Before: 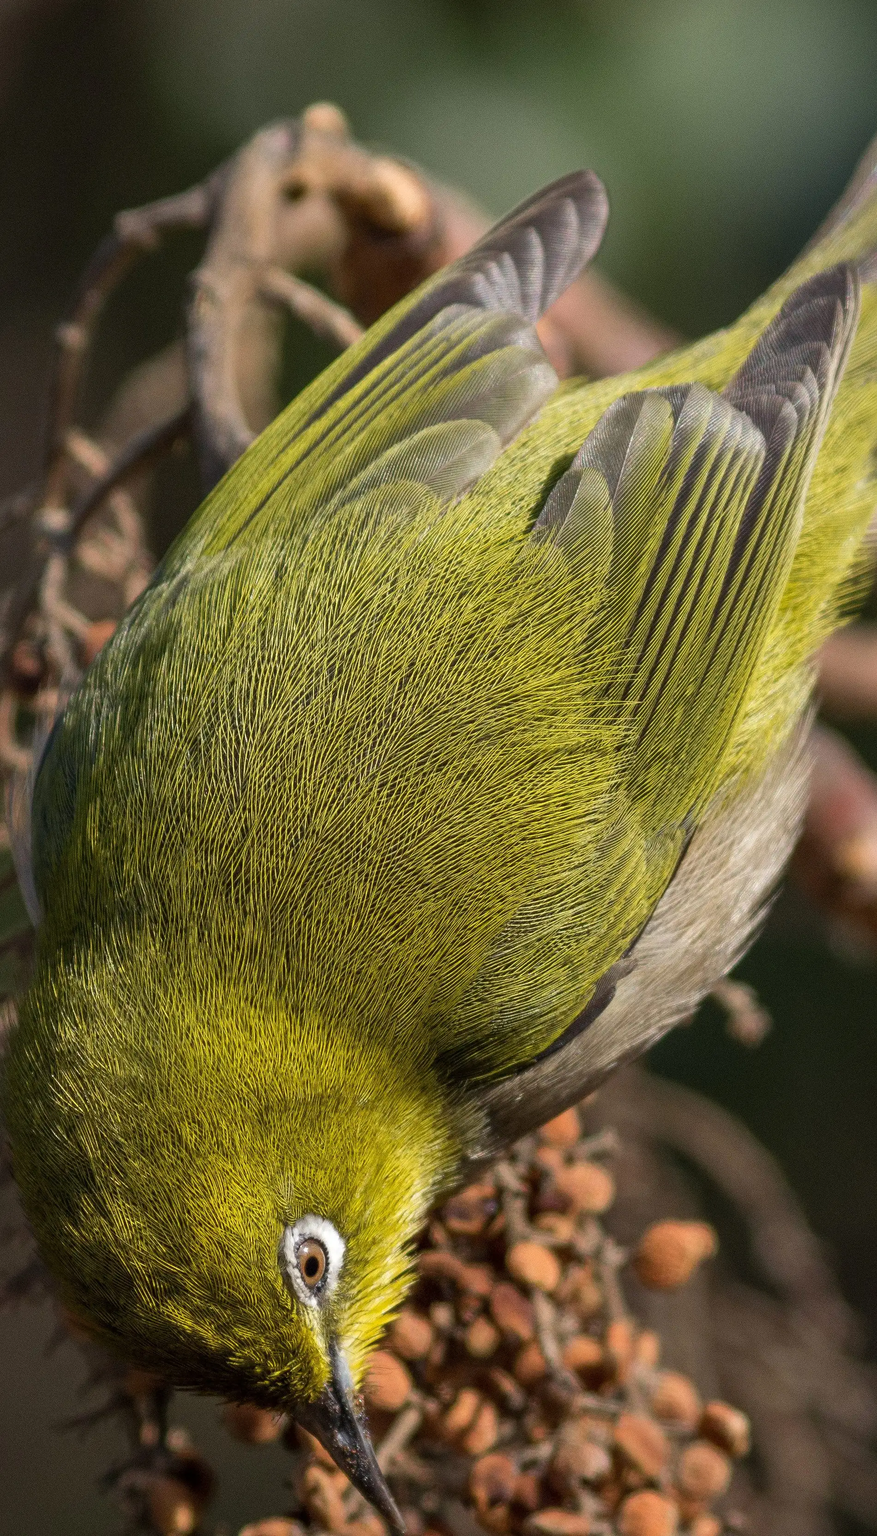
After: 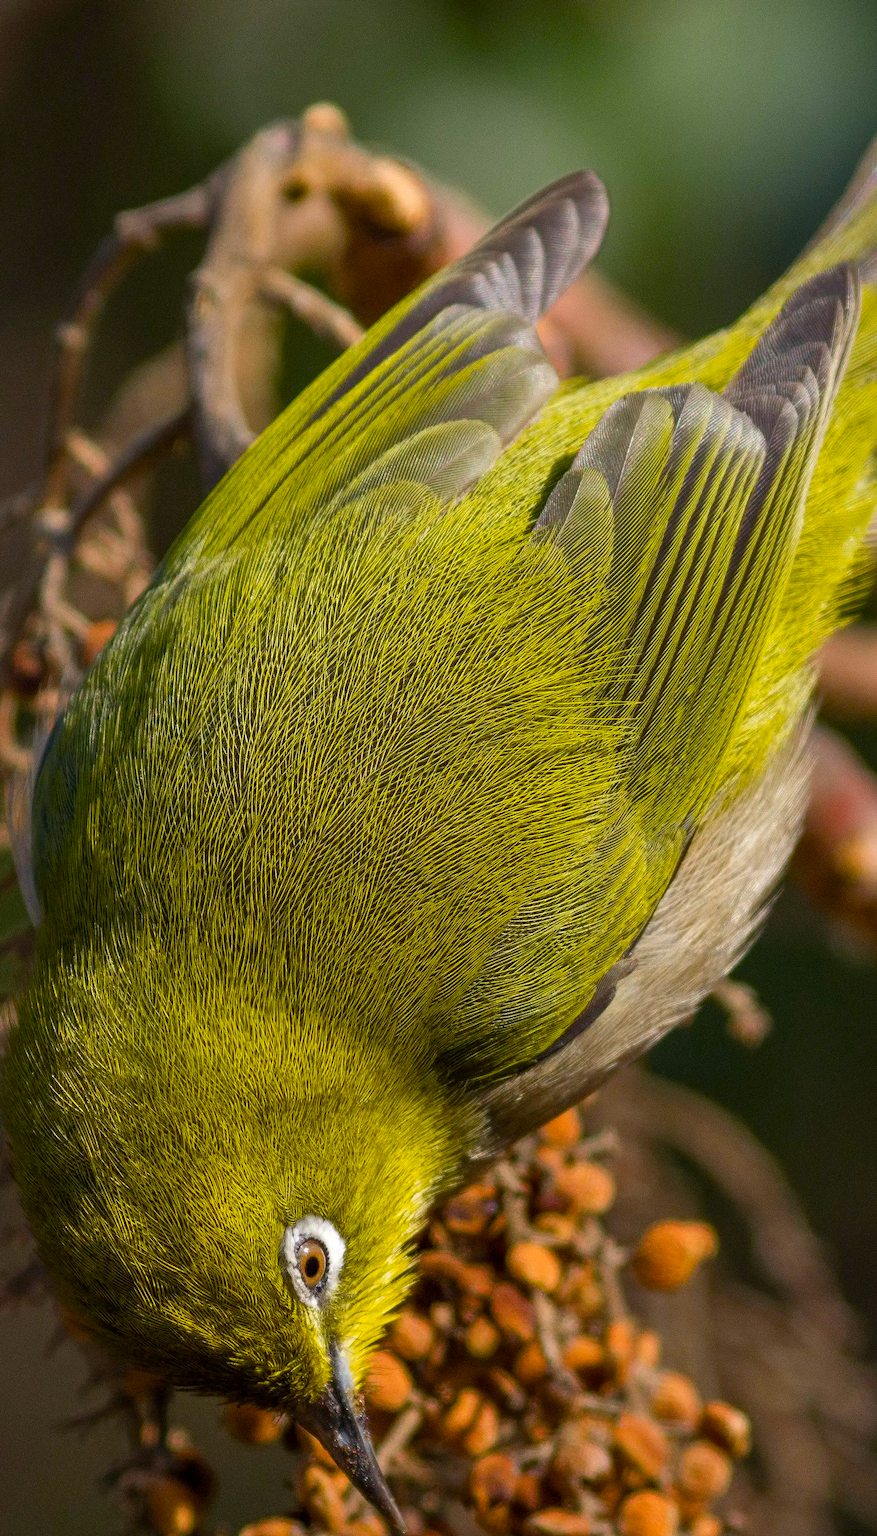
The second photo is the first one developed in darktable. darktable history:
color balance rgb: perceptual saturation grading › global saturation 35.833%, perceptual saturation grading › shadows 36.162%
